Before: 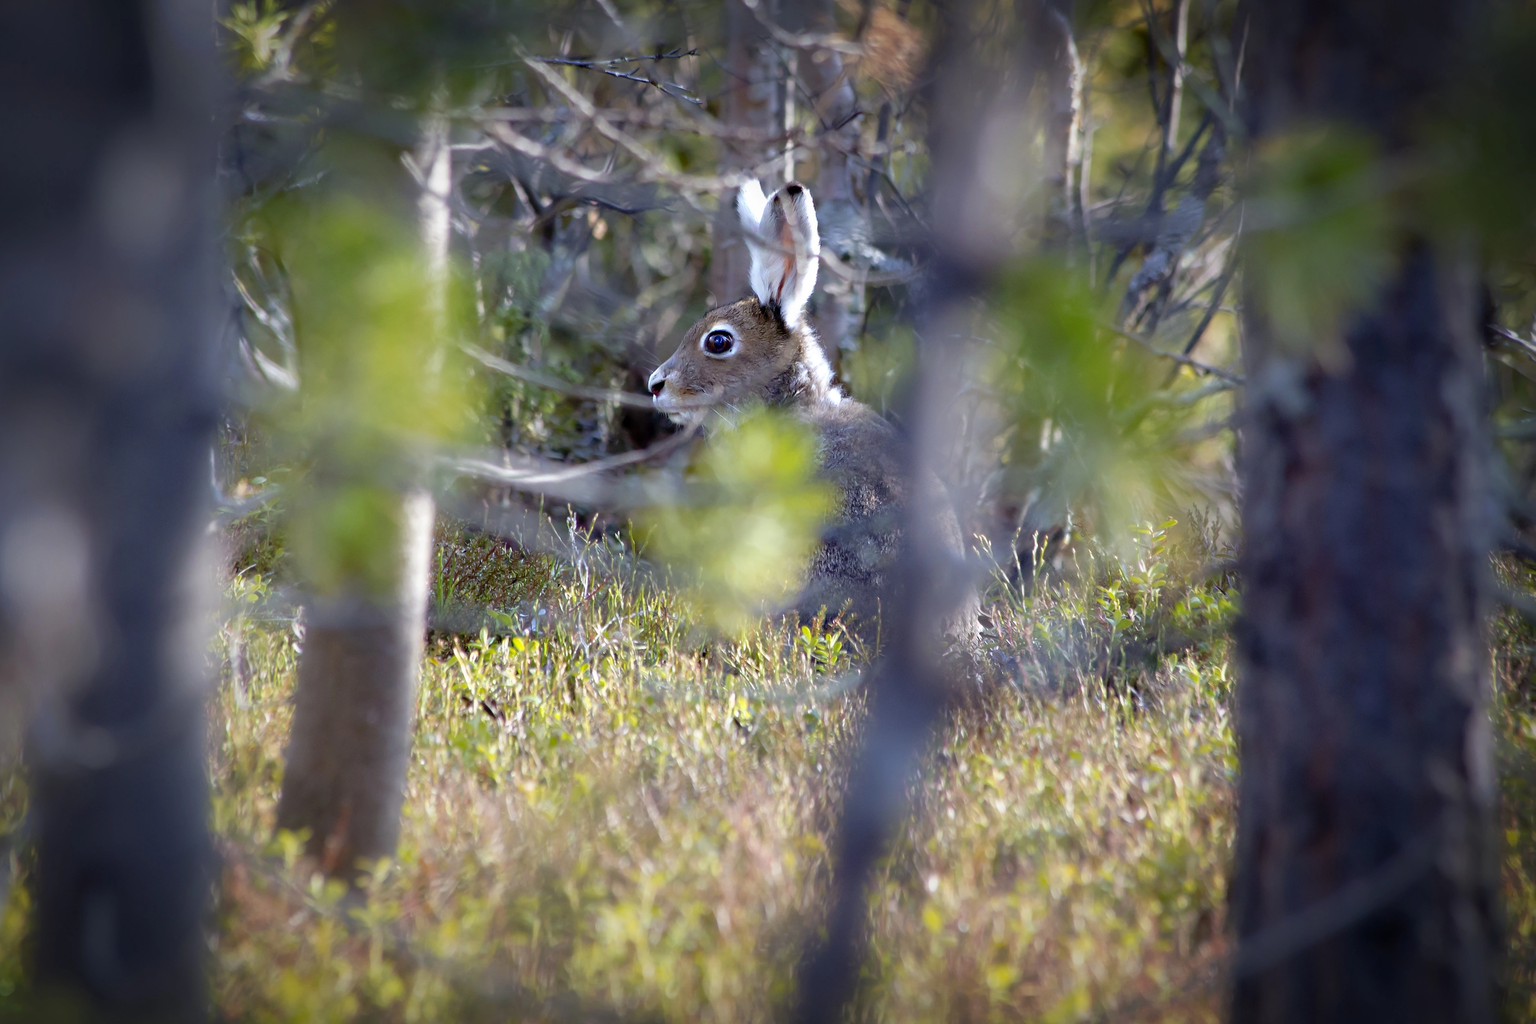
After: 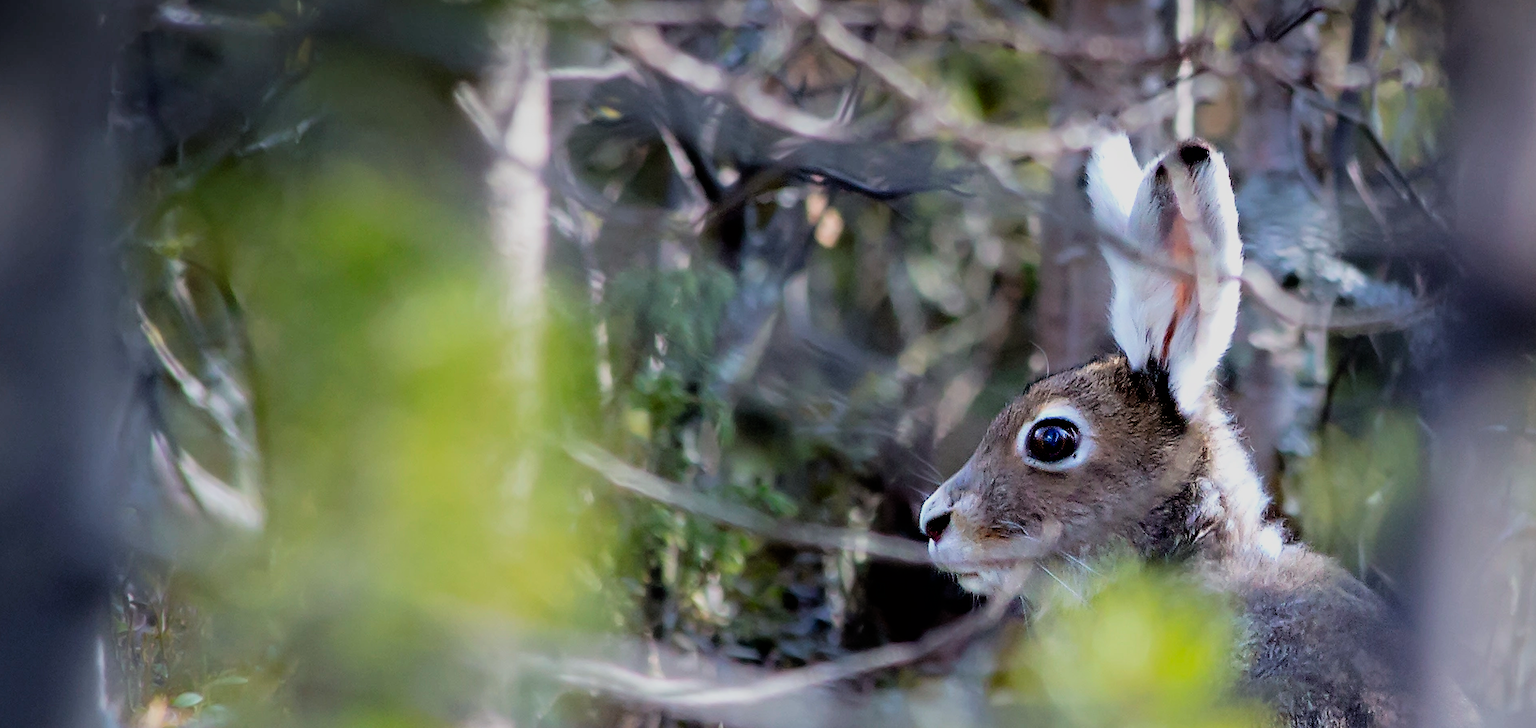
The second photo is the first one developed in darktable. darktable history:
crop: left 10.341%, top 10.55%, right 36.418%, bottom 51.544%
filmic rgb: black relative exposure -7.49 EV, white relative exposure 5 EV, hardness 3.32, contrast 1.301
